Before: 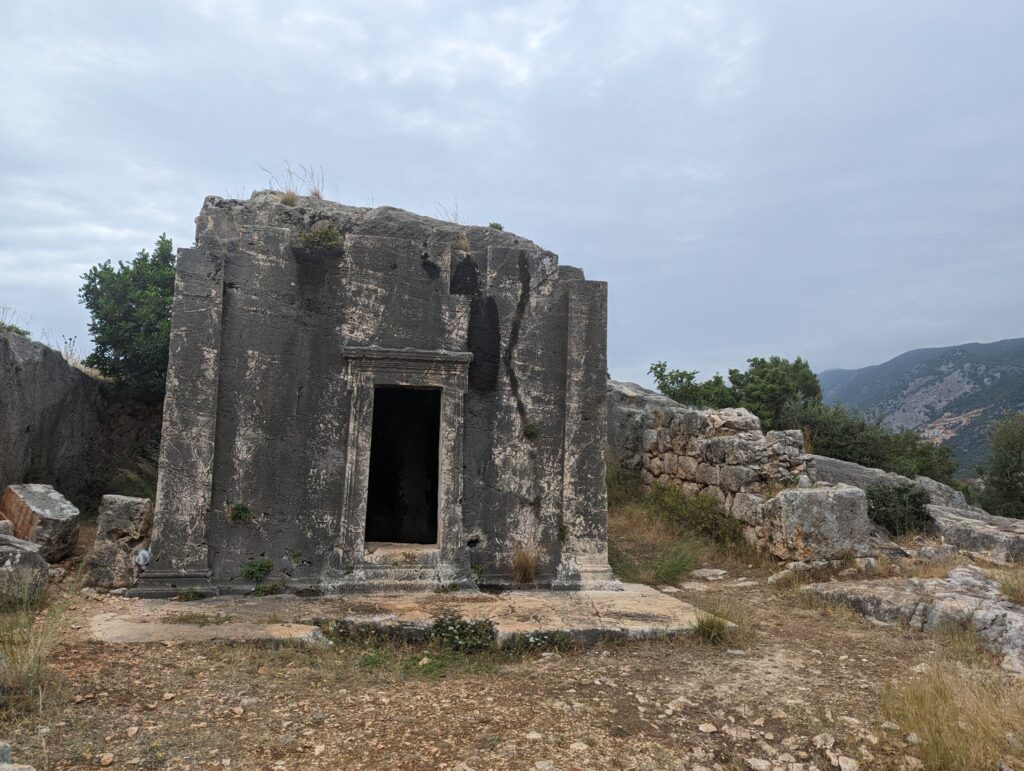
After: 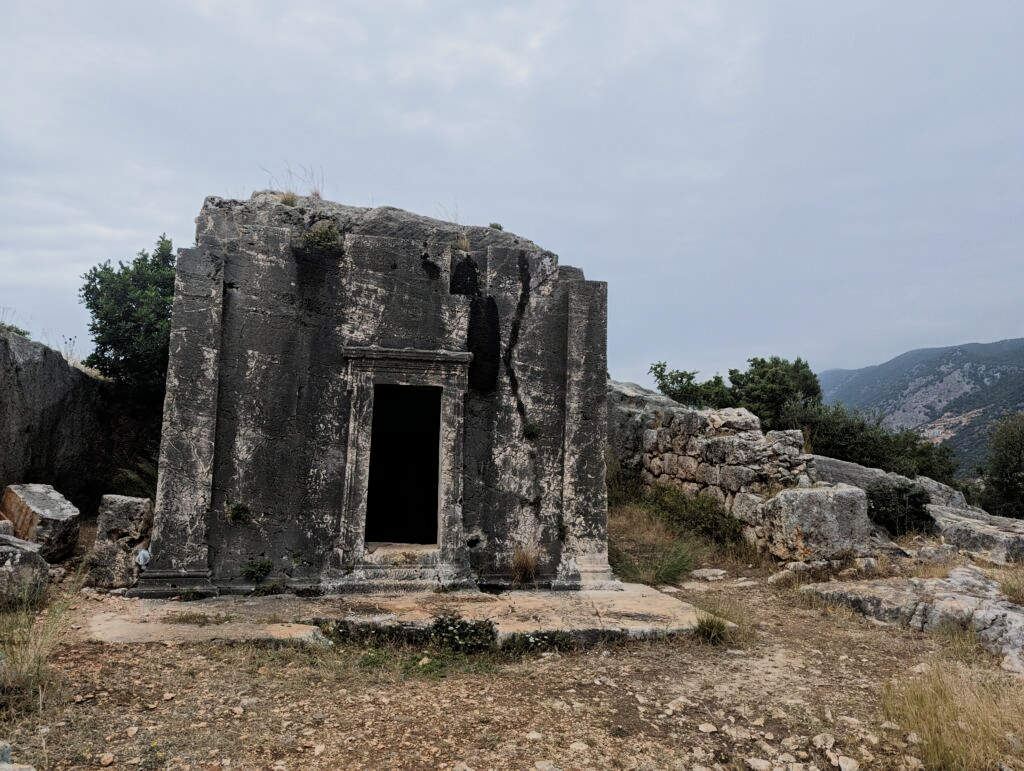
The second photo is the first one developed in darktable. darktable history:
filmic rgb: black relative exposure -7.5 EV, white relative exposure 5 EV, hardness 3.34, contrast 1.298
